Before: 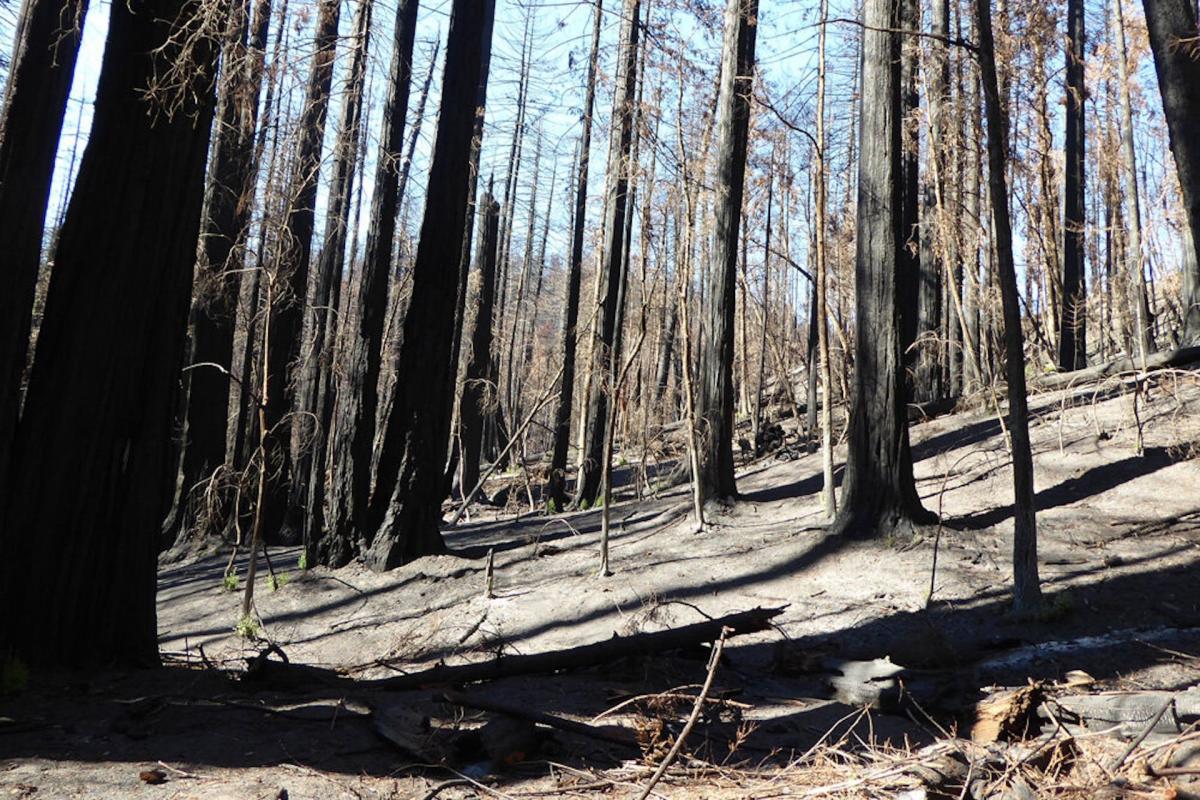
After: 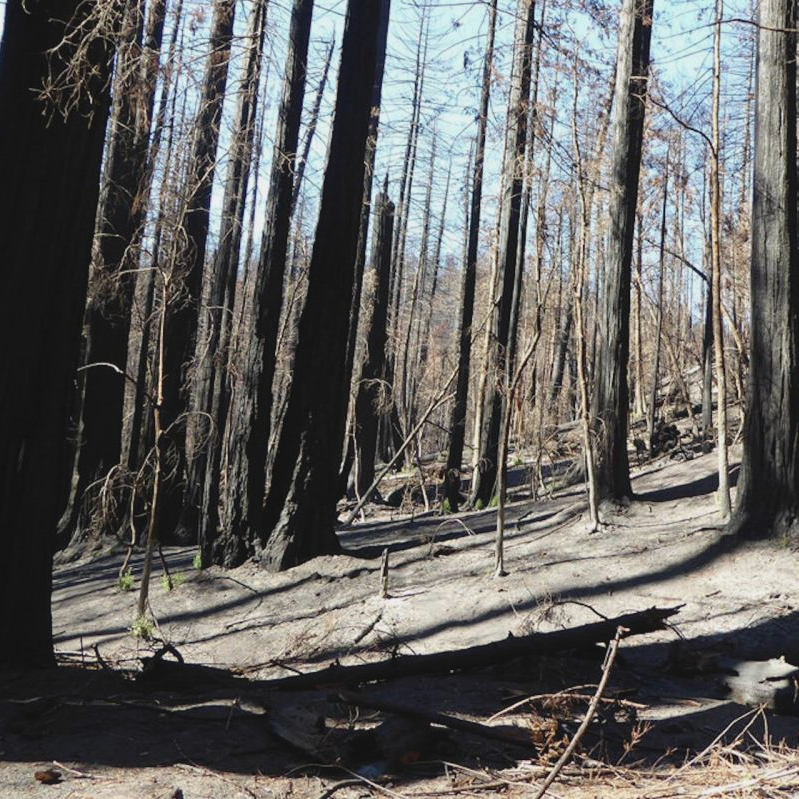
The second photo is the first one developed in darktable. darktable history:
crop and rotate: left 8.786%, right 24.548%
contrast brightness saturation: contrast -0.1, saturation -0.1
